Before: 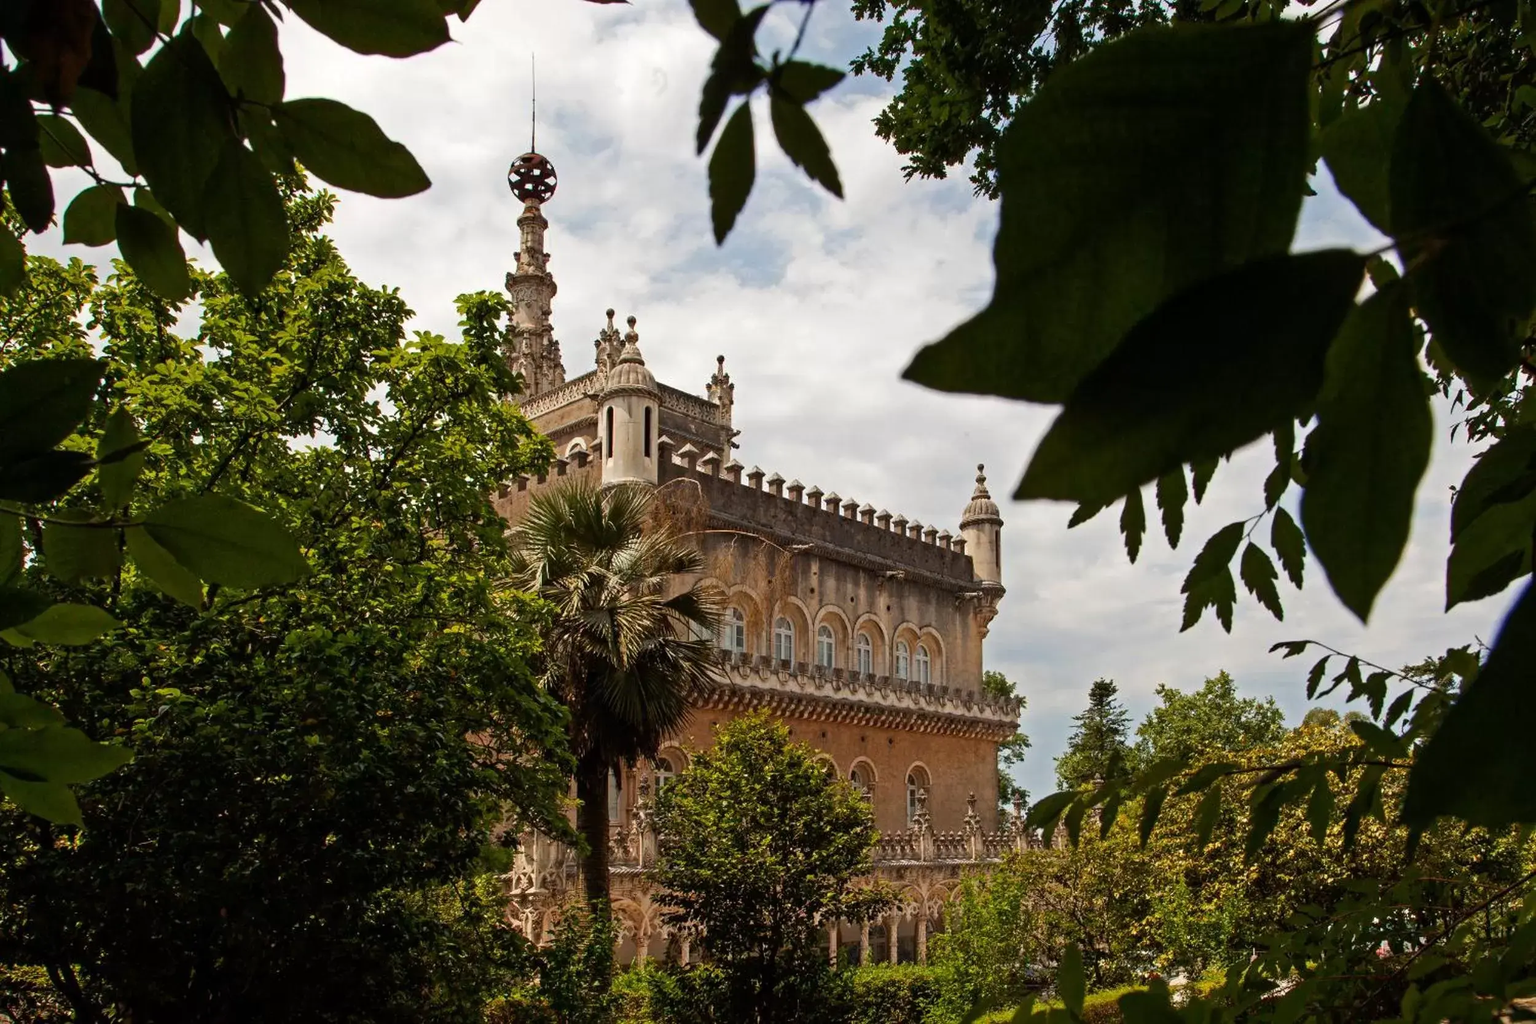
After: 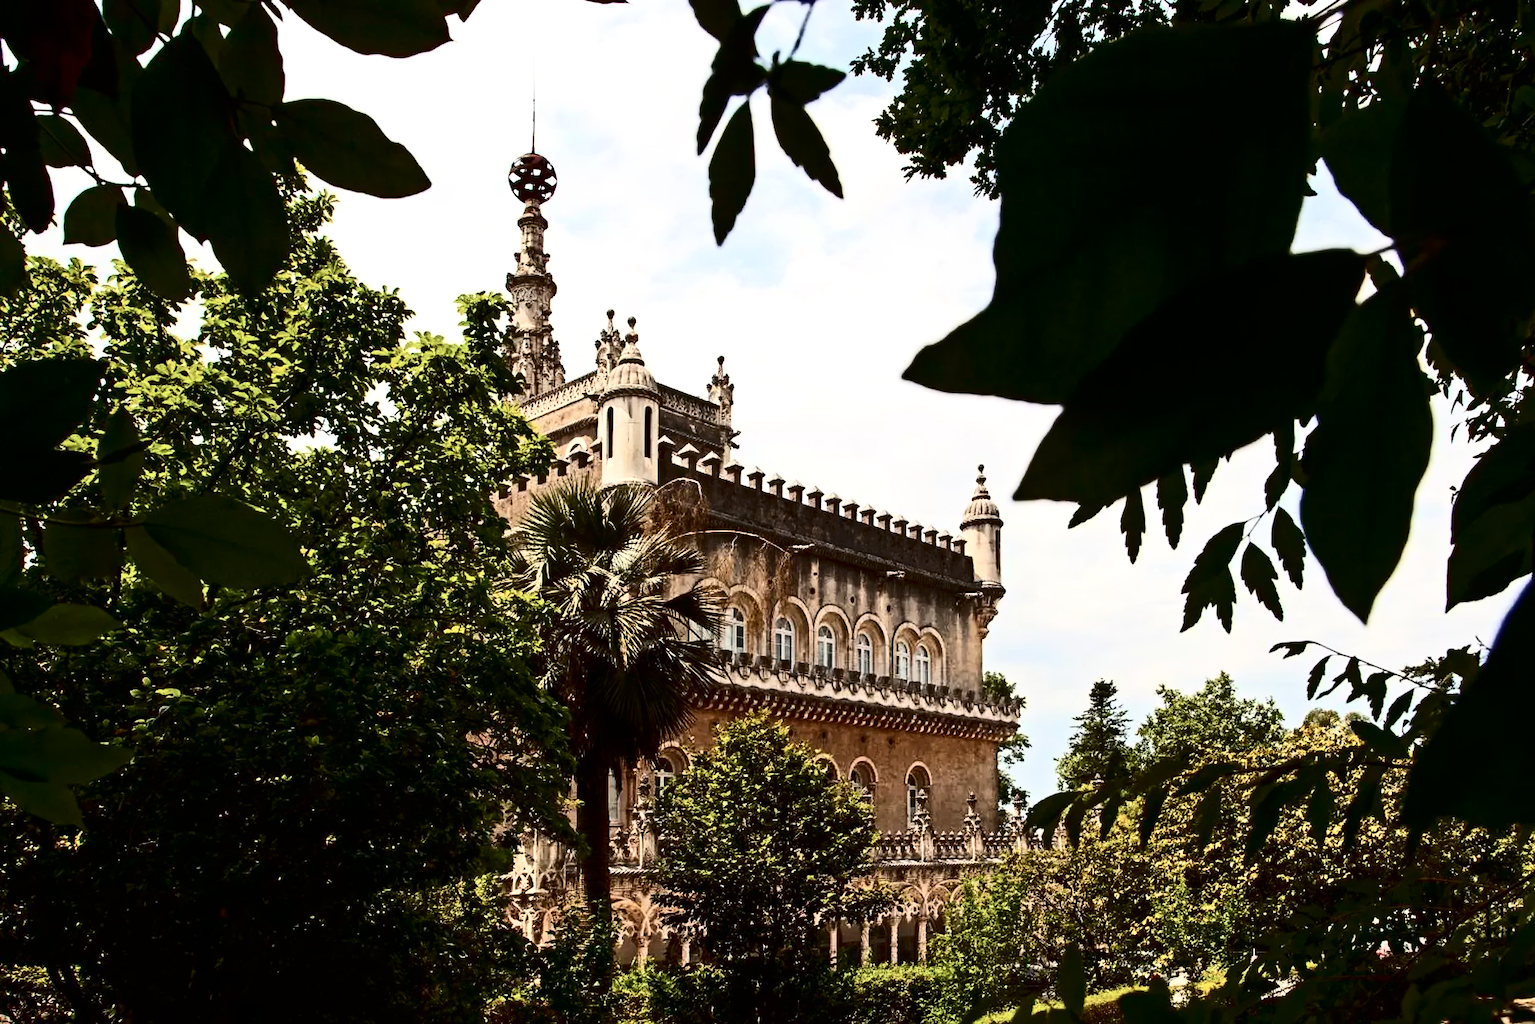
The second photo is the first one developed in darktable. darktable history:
contrast brightness saturation: contrast 0.511, saturation -0.1
exposure: black level correction 0, exposure 0.499 EV, compensate highlight preservation false
